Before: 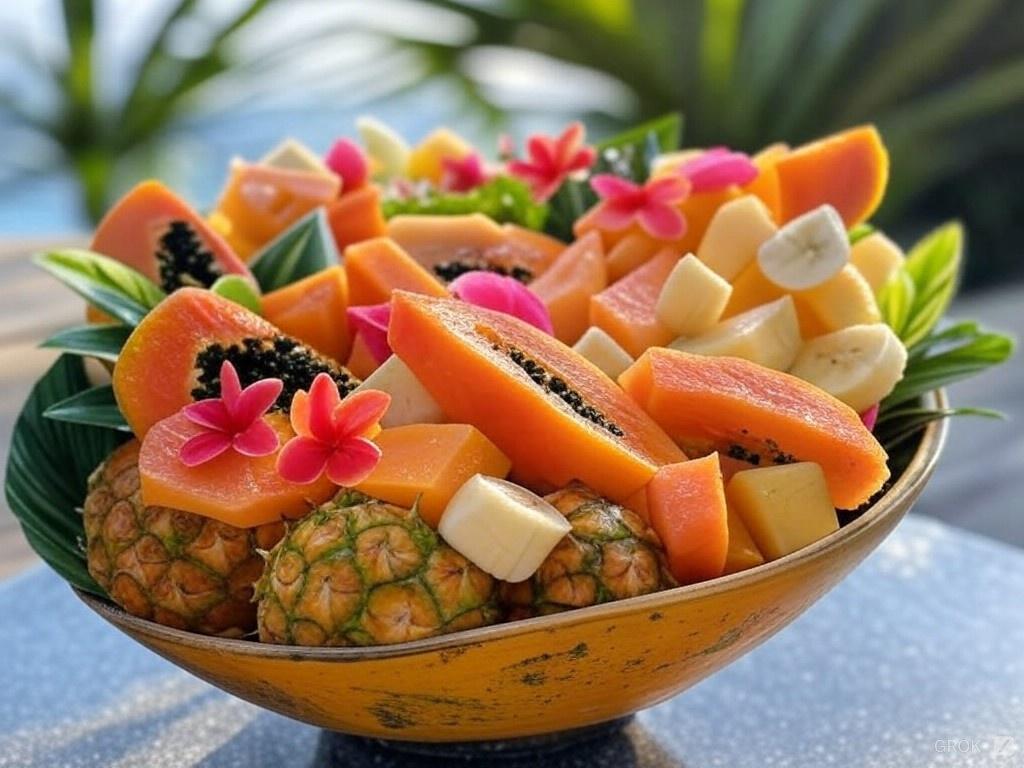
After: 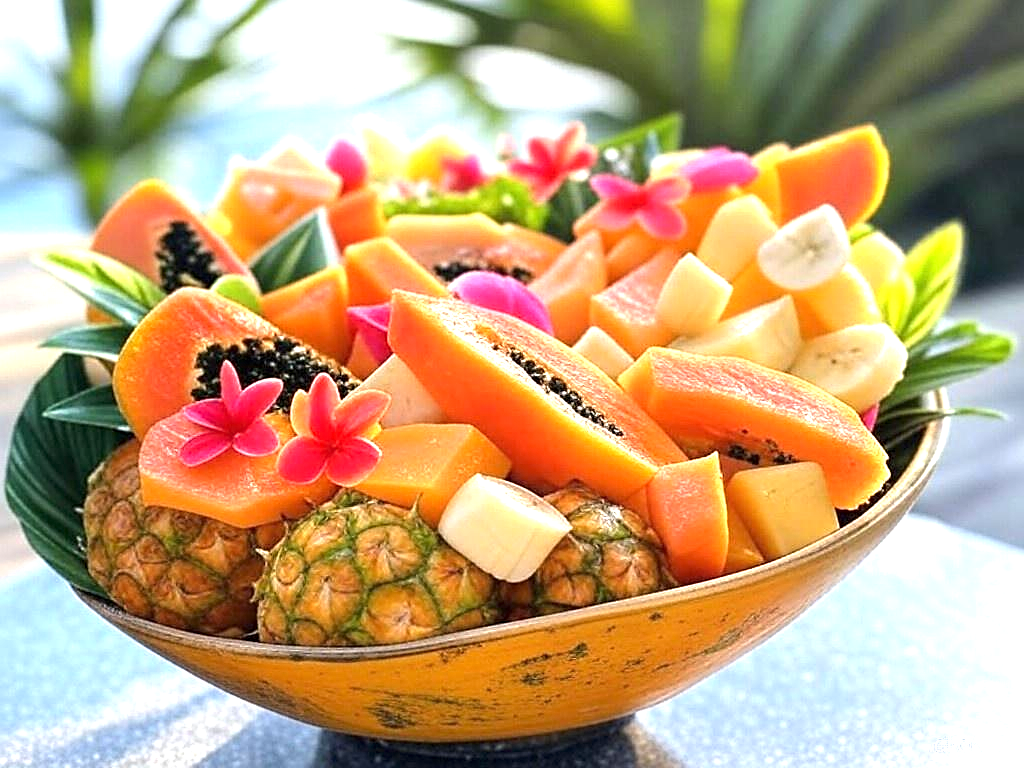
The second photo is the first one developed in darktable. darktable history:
sharpen: on, module defaults
exposure: black level correction 0, exposure 1.1 EV, compensate highlight preservation false
